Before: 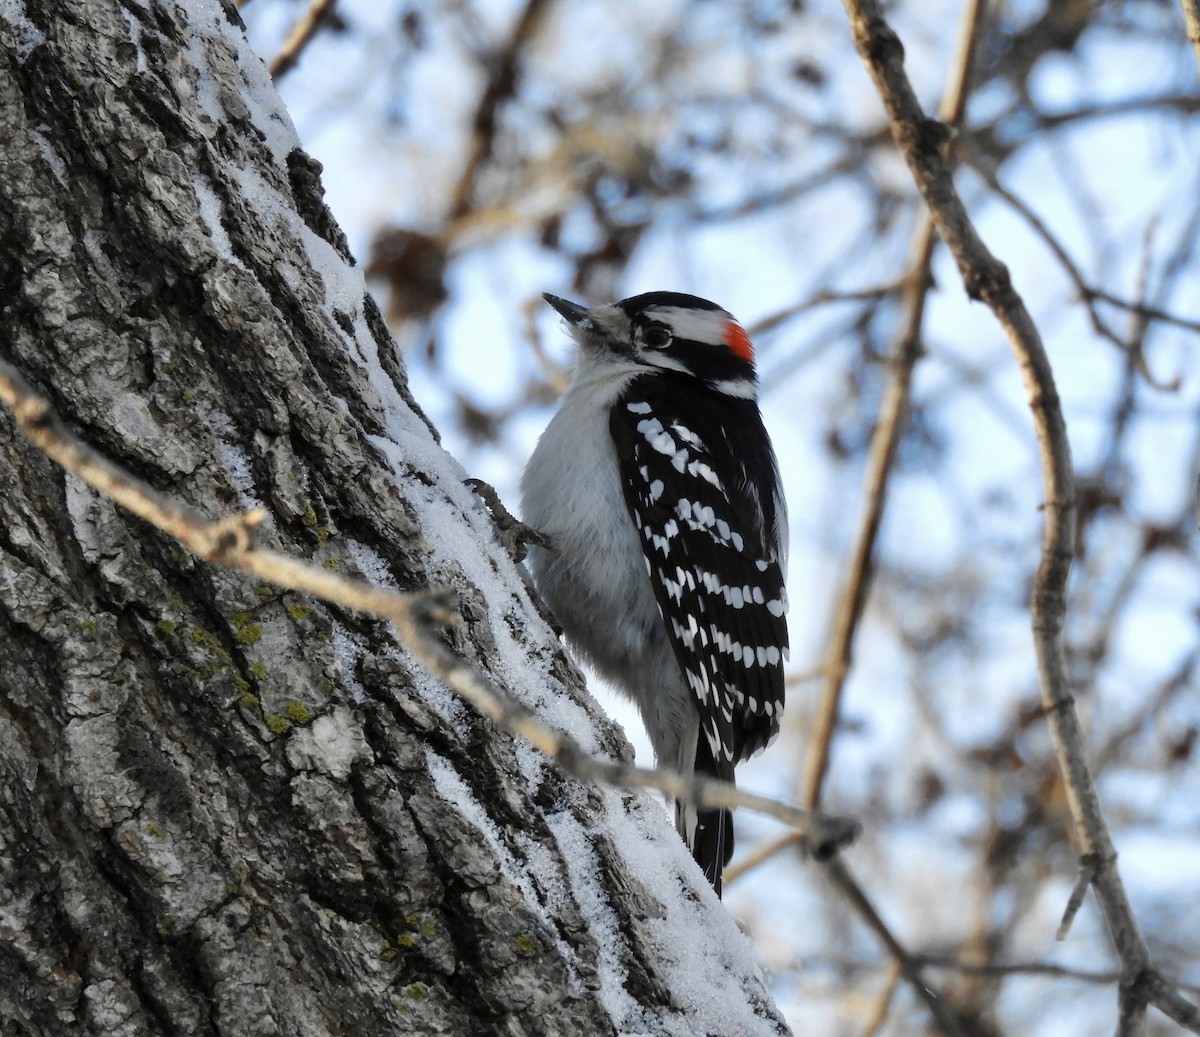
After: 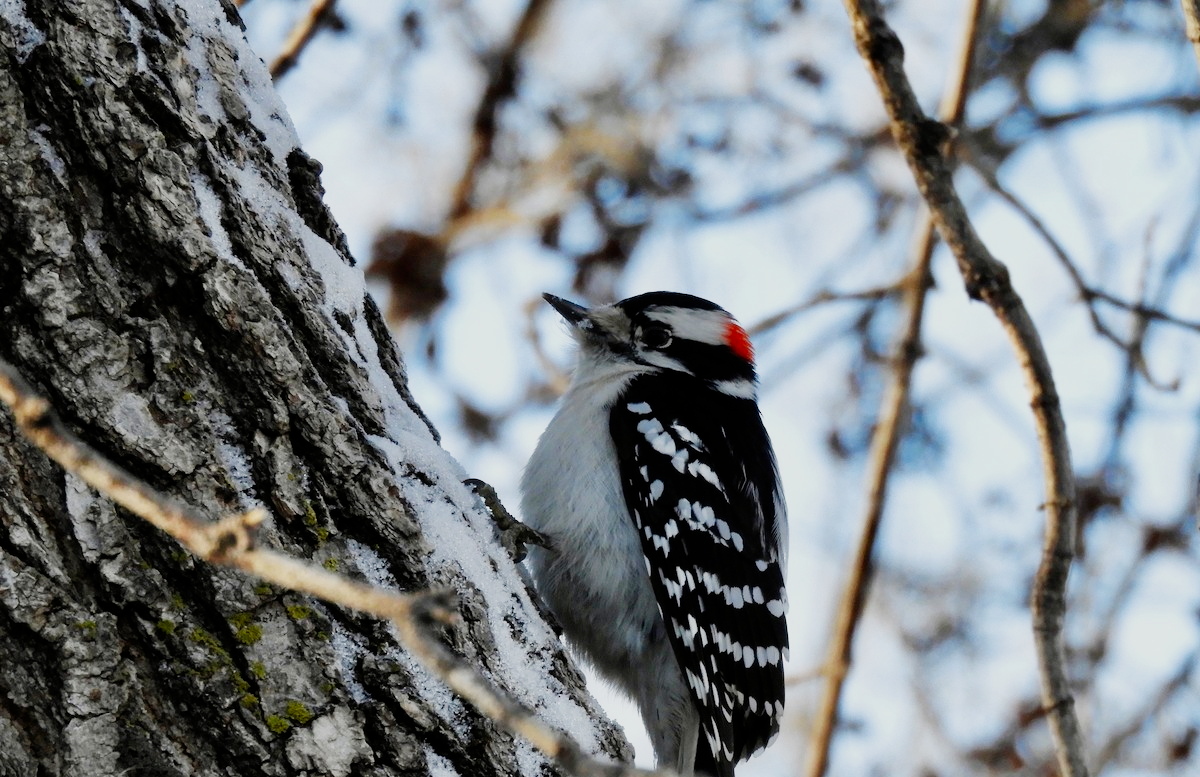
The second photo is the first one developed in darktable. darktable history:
filmic rgb: black relative exposure -16 EV, white relative exposure 5.31 EV, hardness 5.9, contrast 1.25, preserve chrominance no, color science v5 (2021)
crop: bottom 24.988%
